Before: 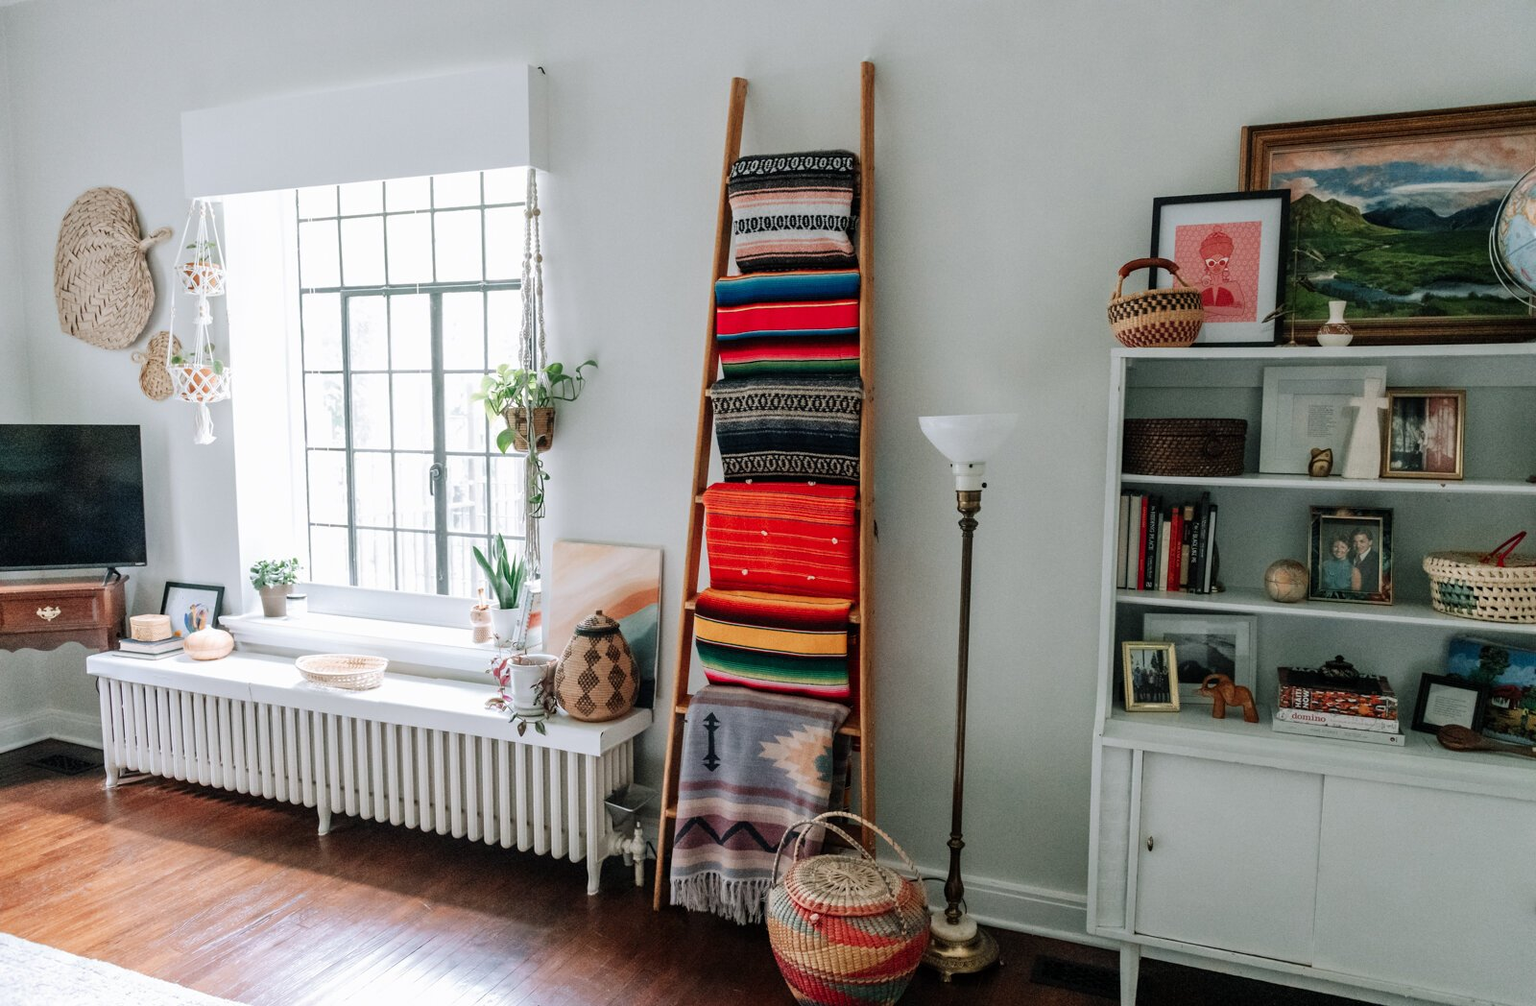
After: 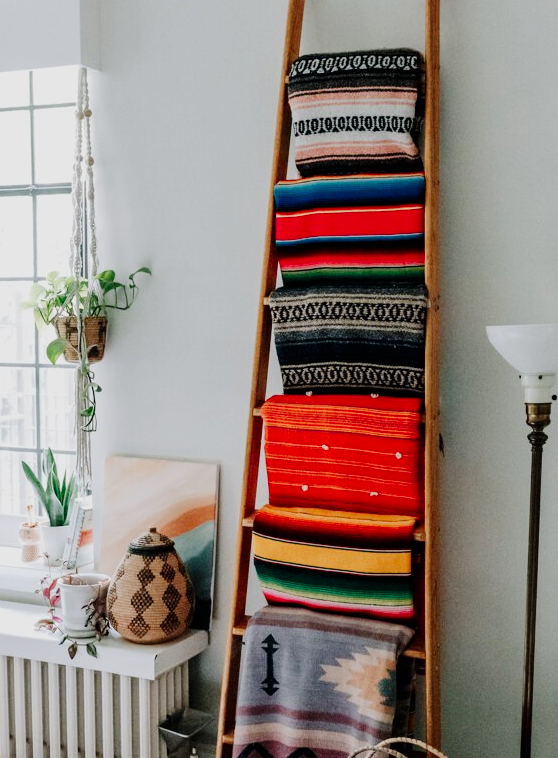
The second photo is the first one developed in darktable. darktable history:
crop and rotate: left 29.488%, top 10.38%, right 35.597%, bottom 17.198%
tone curve: curves: ch0 [(0, 0) (0.049, 0.01) (0.154, 0.081) (0.491, 0.519) (0.748, 0.765) (1, 0.919)]; ch1 [(0, 0) (0.172, 0.123) (0.317, 0.272) (0.401, 0.422) (0.499, 0.497) (0.531, 0.54) (0.615, 0.603) (0.741, 0.783) (1, 1)]; ch2 [(0, 0) (0.411, 0.424) (0.483, 0.478) (0.544, 0.56) (0.686, 0.638) (1, 1)], preserve colors none
